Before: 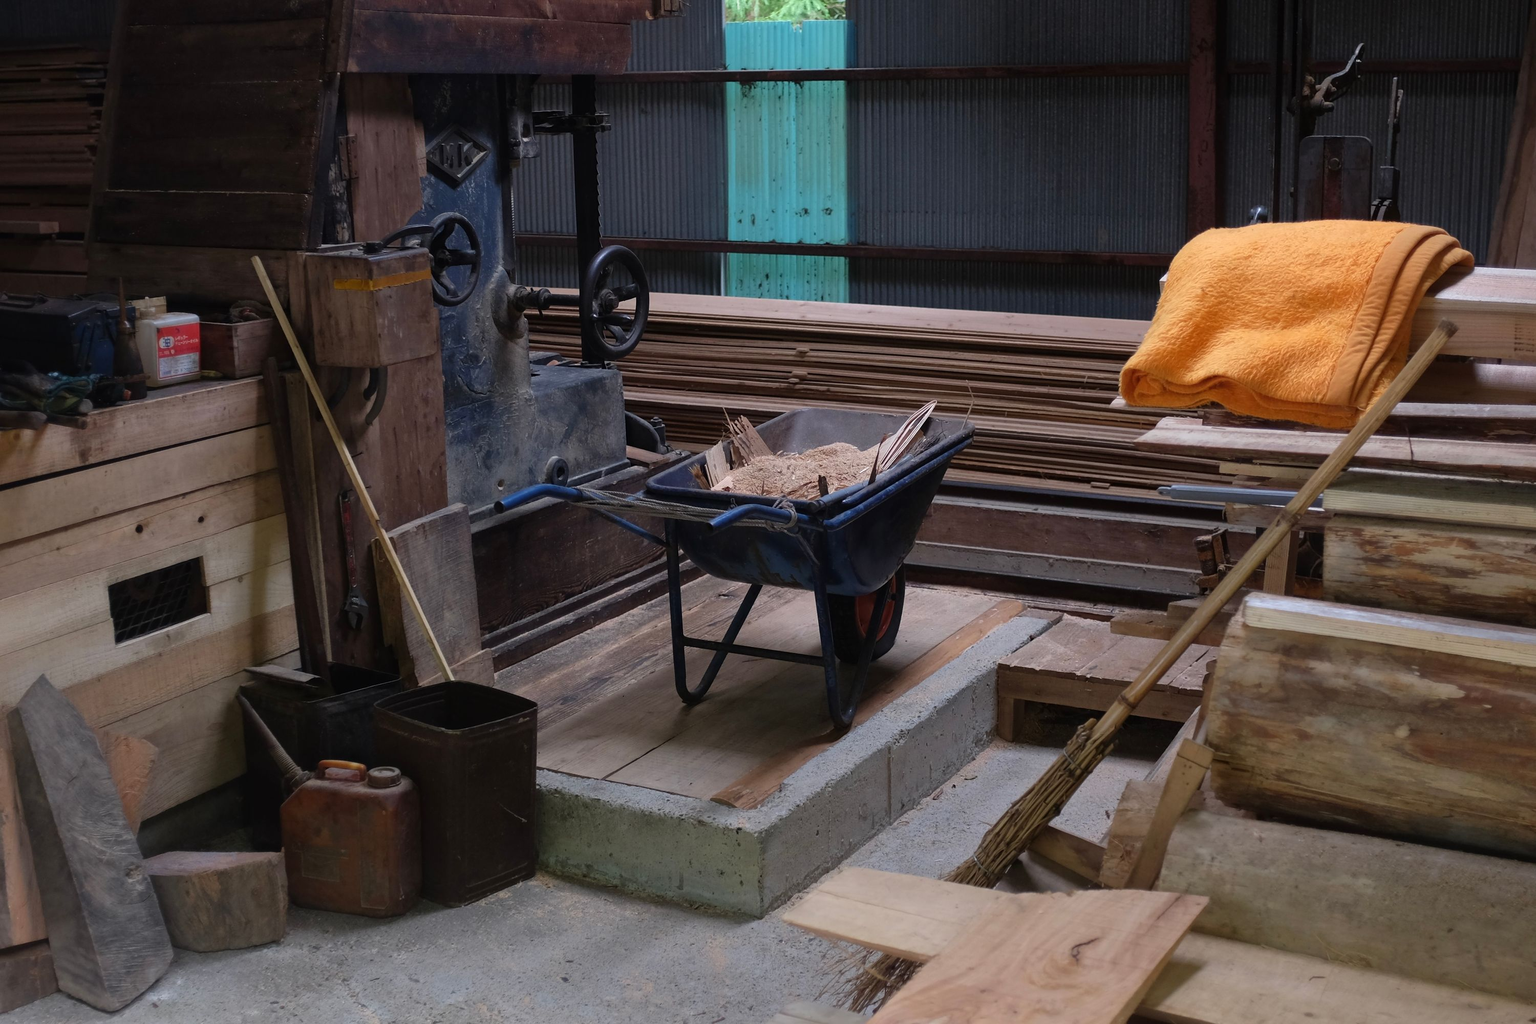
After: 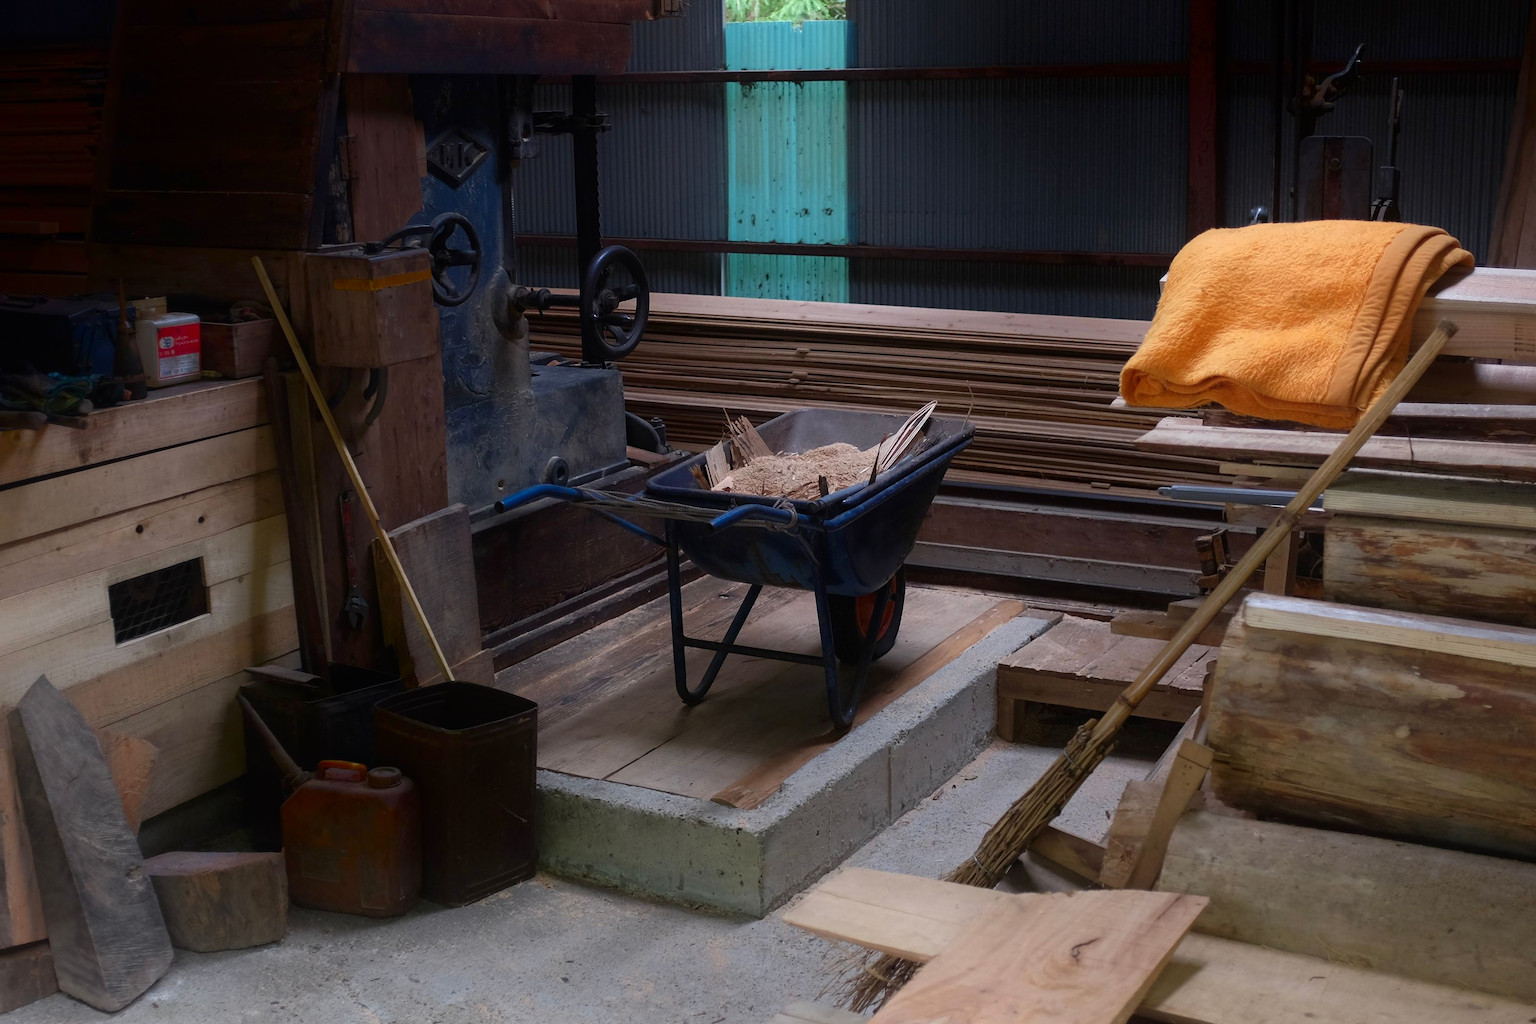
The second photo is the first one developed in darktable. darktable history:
tone equalizer: edges refinement/feathering 500, mask exposure compensation -1.57 EV, preserve details no
shadows and highlights: shadows -53.2, highlights 86.05, highlights color adjustment 46.45%, soften with gaussian
